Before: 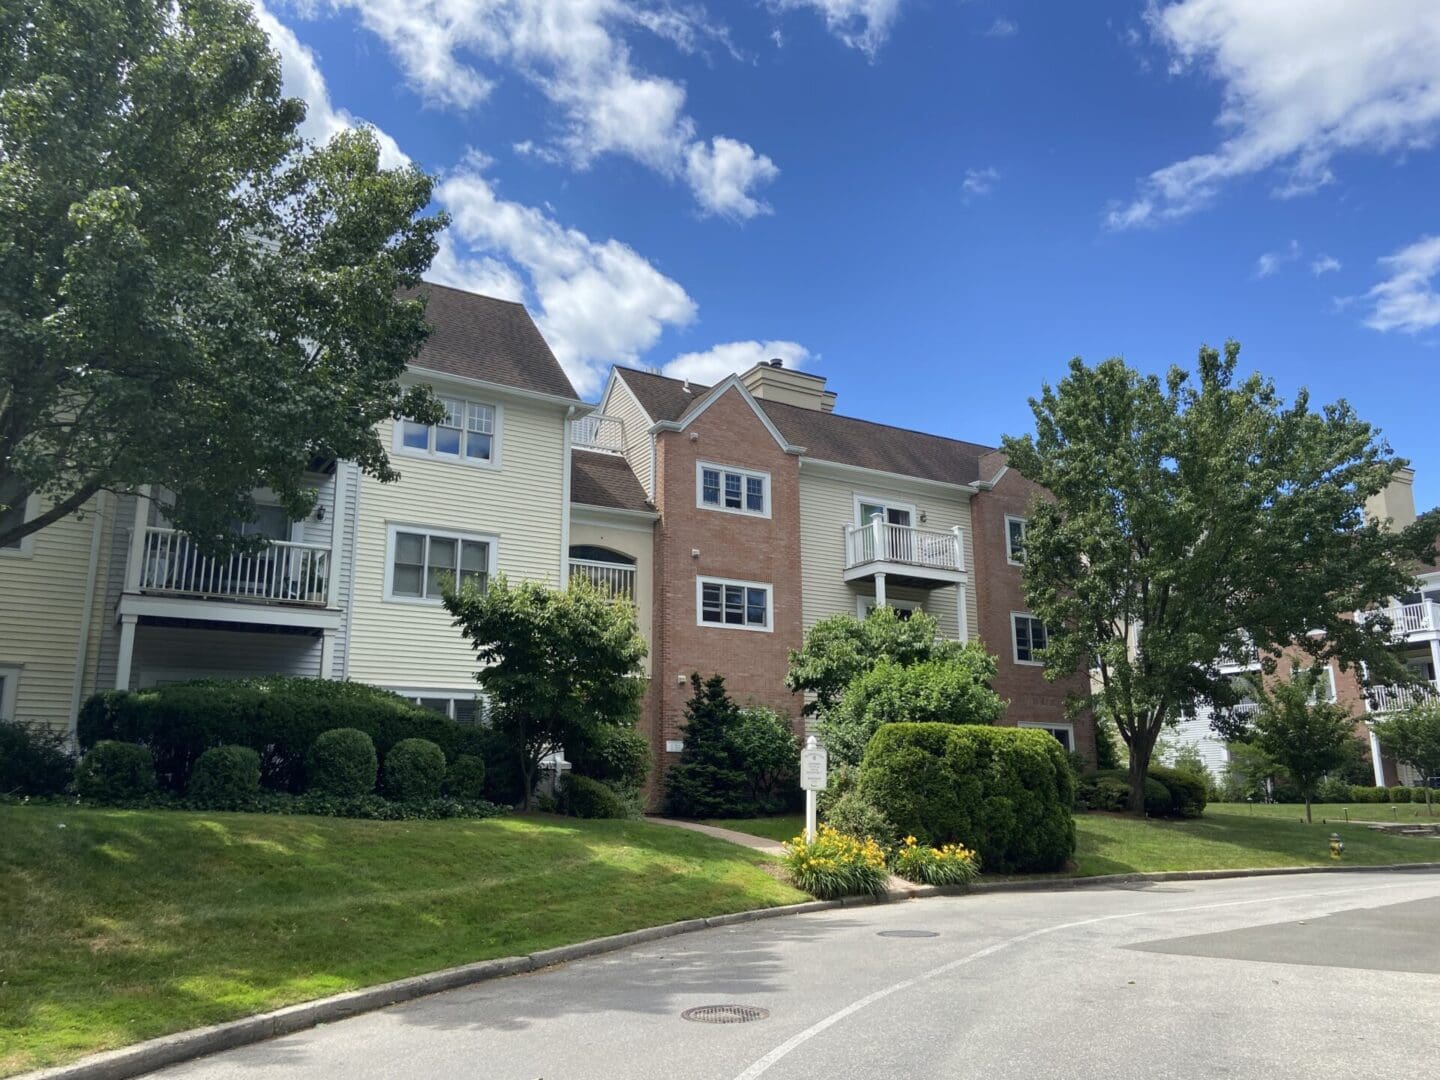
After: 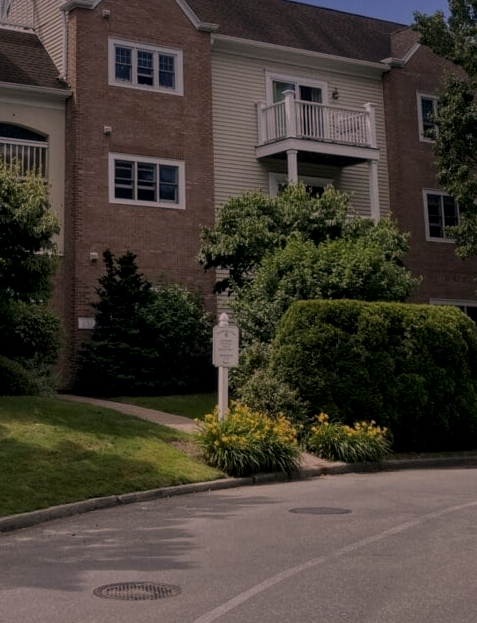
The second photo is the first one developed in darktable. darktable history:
crop: left 40.878%, top 39.176%, right 25.993%, bottom 3.081%
local contrast: on, module defaults
color correction: highlights a* 14.52, highlights b* 4.84
tone equalizer: -8 EV -2 EV, -7 EV -2 EV, -6 EV -2 EV, -5 EV -2 EV, -4 EV -2 EV, -3 EV -2 EV, -2 EV -2 EV, -1 EV -1.63 EV, +0 EV -2 EV
